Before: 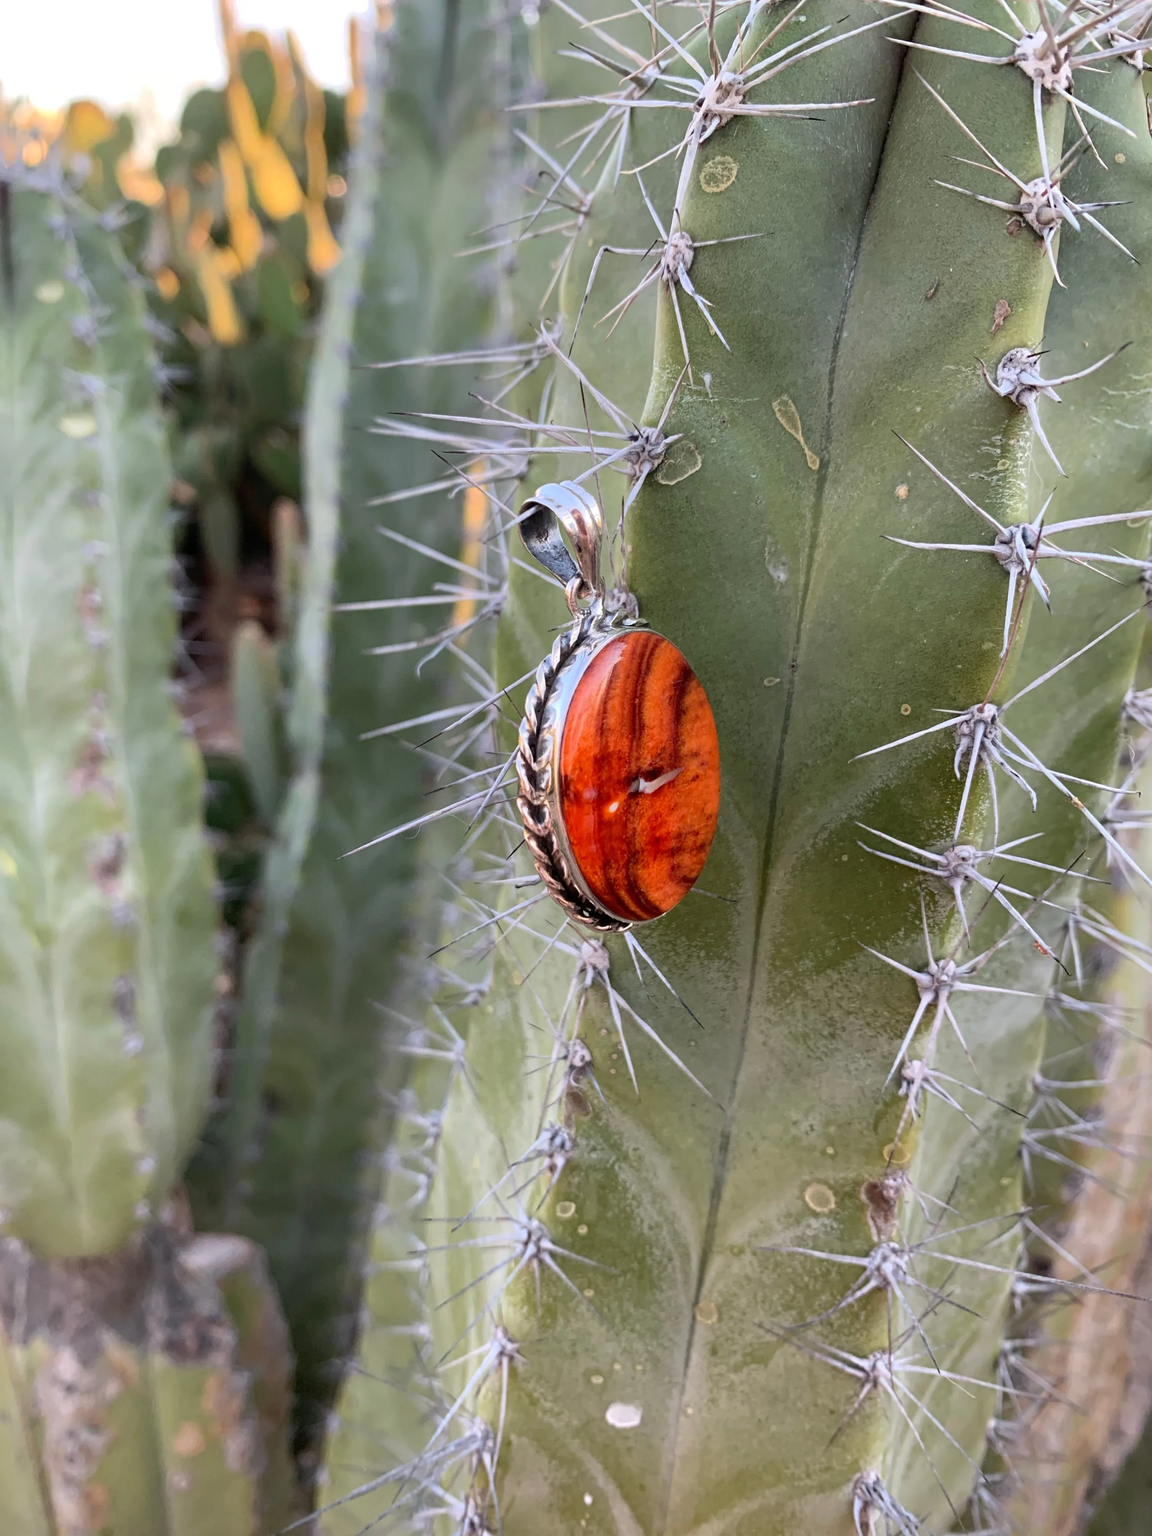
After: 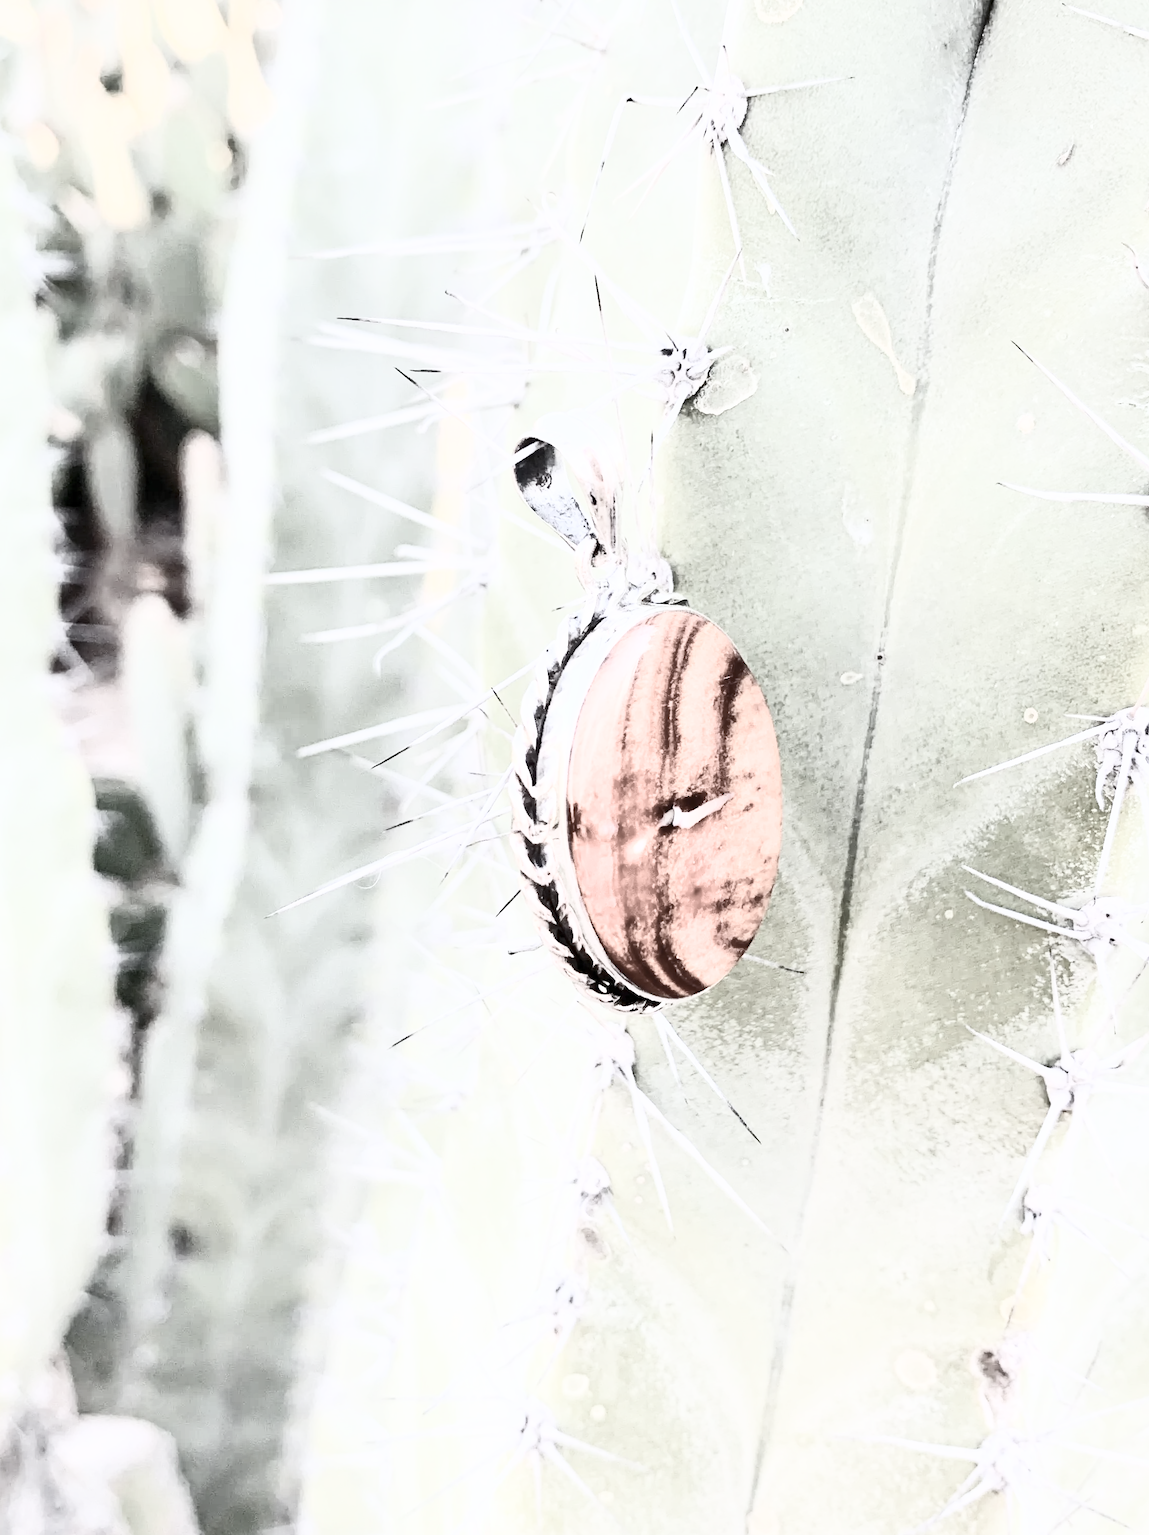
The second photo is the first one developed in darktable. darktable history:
tone equalizer: -7 EV 0.144 EV, -6 EV 0.621 EV, -5 EV 1.18 EV, -4 EV 1.3 EV, -3 EV 1.16 EV, -2 EV 0.6 EV, -1 EV 0.16 EV
exposure: black level correction 0, exposure 1.946 EV, compensate highlight preservation false
color correction: highlights b* -0.052, saturation 0.236
contrast brightness saturation: contrast 0.911, brightness 0.191
crop and rotate: left 11.86%, top 11.435%, right 13.654%, bottom 13.897%
color calibration: illuminant as shot in camera, x 0.358, y 0.373, temperature 4628.91 K
filmic rgb: black relative exposure -8.75 EV, white relative exposure 4.98 EV, threshold 5.99 EV, target black luminance 0%, hardness 3.78, latitude 65.74%, contrast 0.831, shadows ↔ highlights balance 19.65%, enable highlight reconstruction true
